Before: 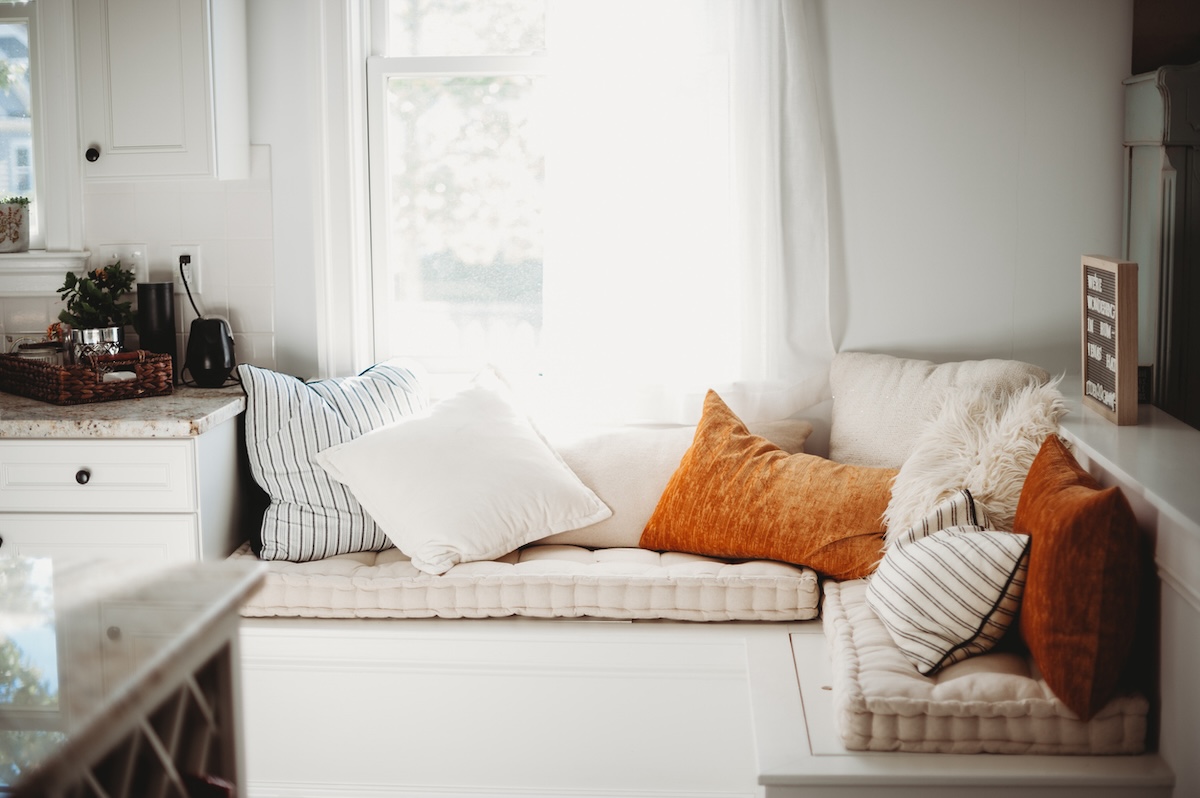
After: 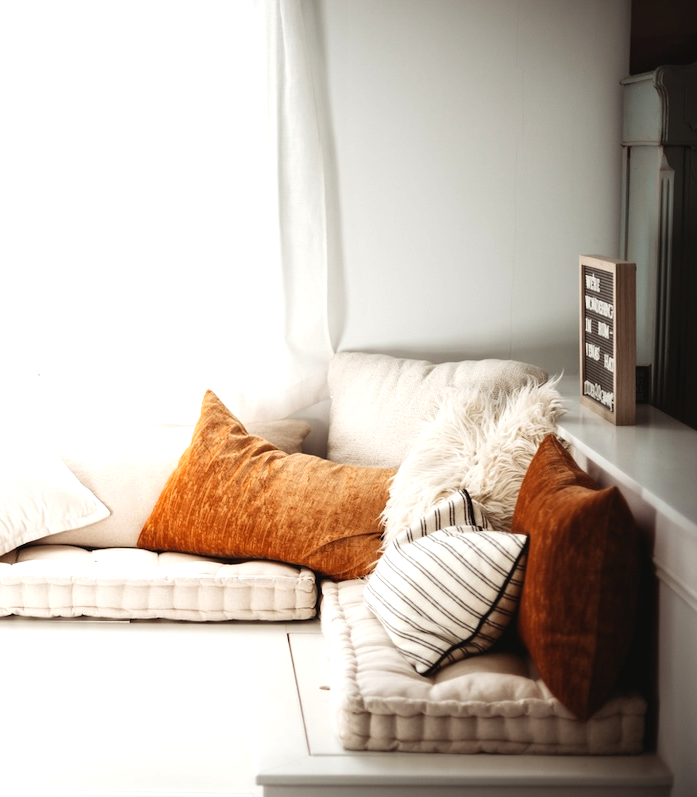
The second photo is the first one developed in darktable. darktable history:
crop: left 41.867%
tone equalizer: -8 EV -0.739 EV, -7 EV -0.688 EV, -6 EV -0.603 EV, -5 EV -0.406 EV, -3 EV 0.369 EV, -2 EV 0.6 EV, -1 EV 0.692 EV, +0 EV 0.748 EV, edges refinement/feathering 500, mask exposure compensation -1.57 EV, preserve details no
